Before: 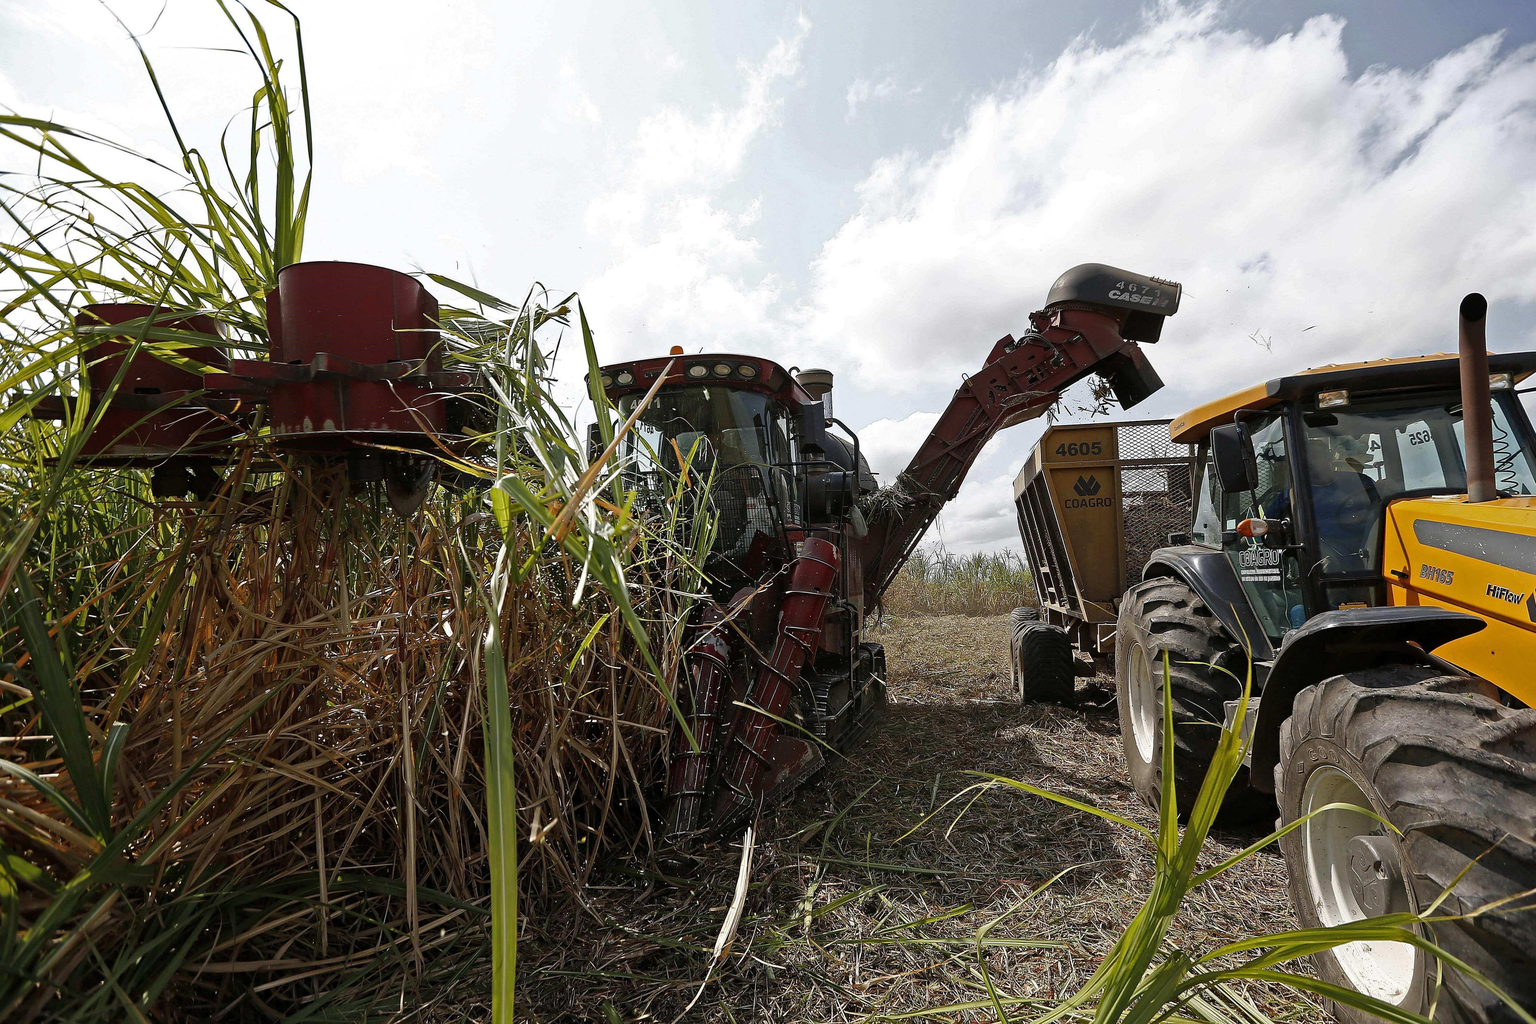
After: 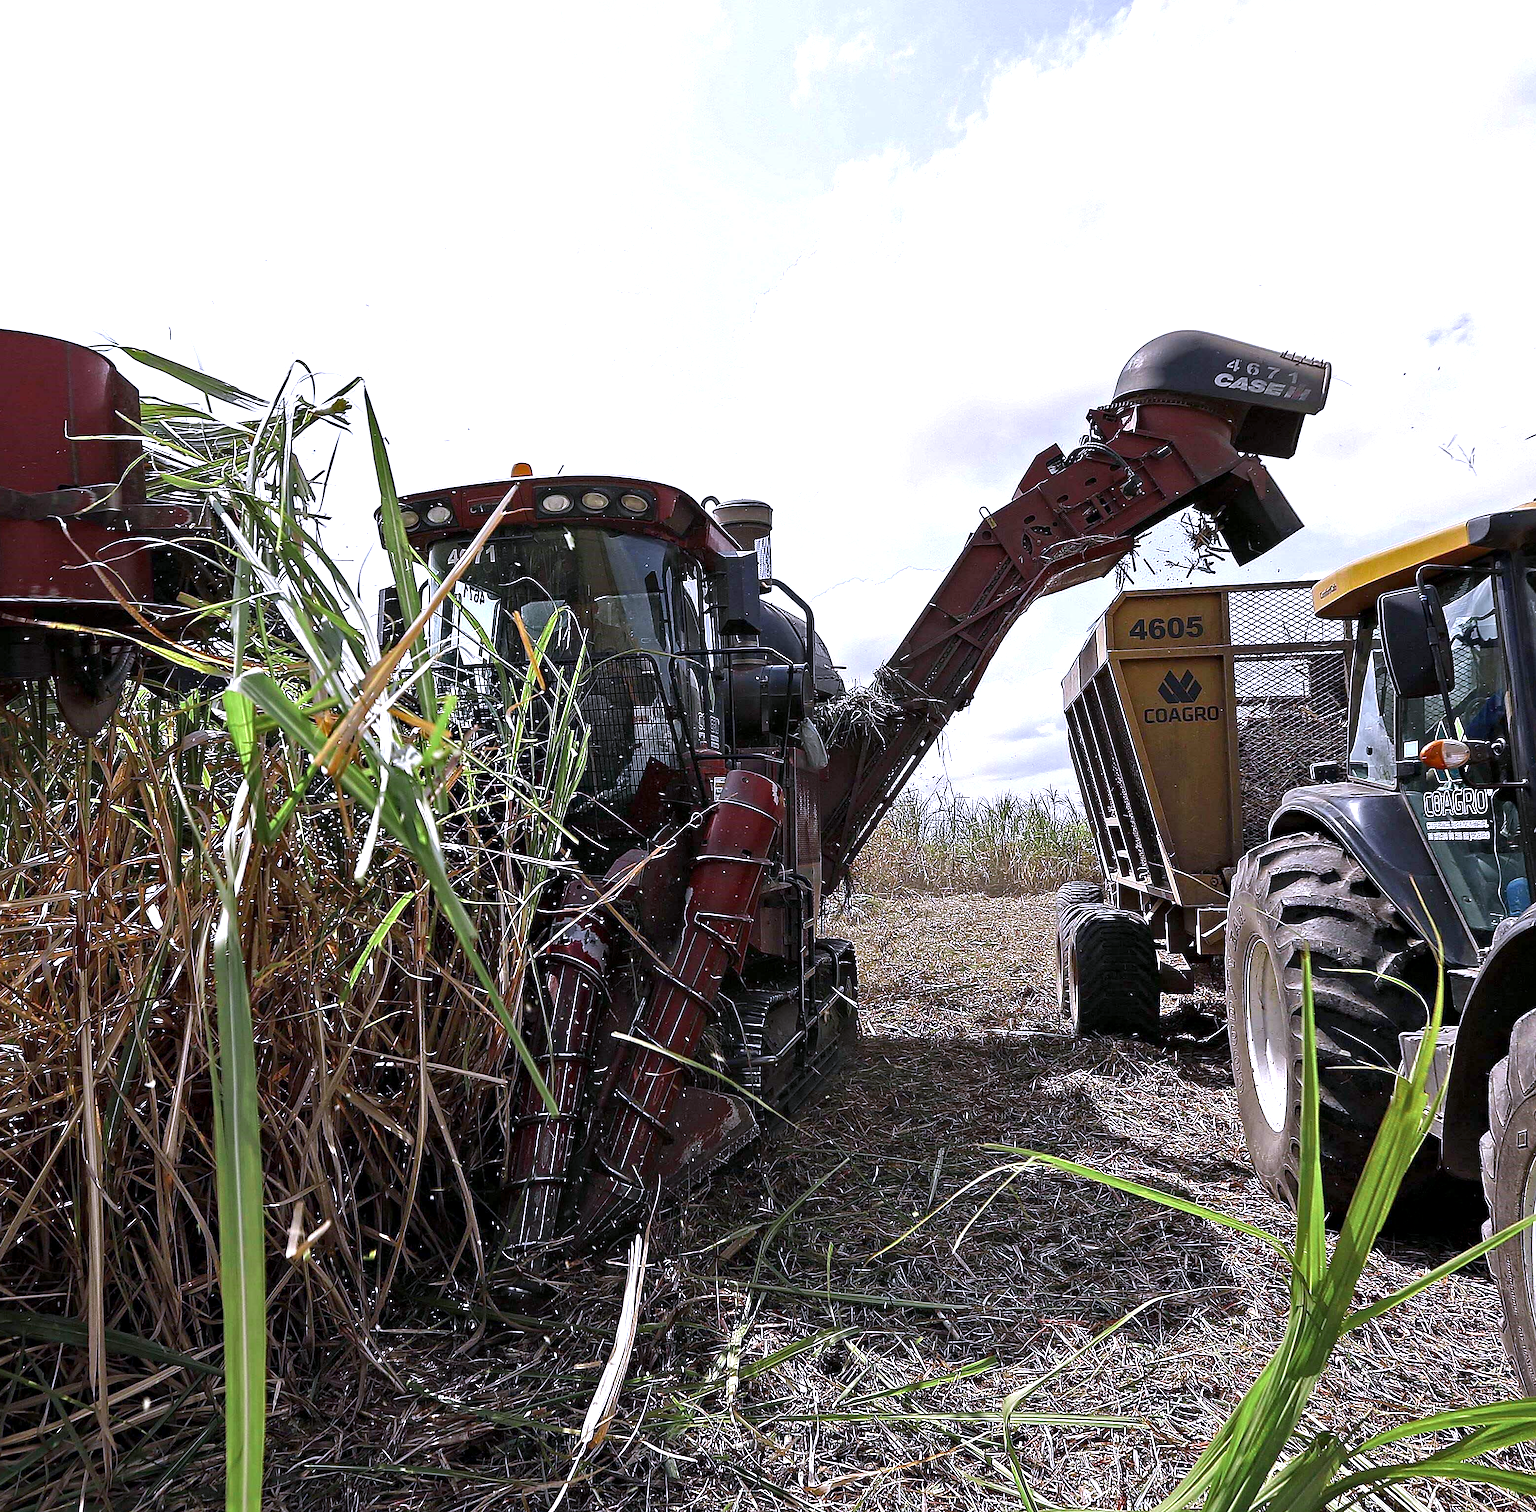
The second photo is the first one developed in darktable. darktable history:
exposure: exposure 0.493 EV, compensate highlight preservation false
crop and rotate: left 22.918%, top 5.629%, right 14.711%, bottom 2.247%
sharpen: amount 0.2
color balance rgb: perceptual saturation grading › global saturation -1%
color zones: curves: ch2 [(0, 0.5) (0.143, 0.517) (0.286, 0.571) (0.429, 0.522) (0.571, 0.5) (0.714, 0.5) (0.857, 0.5) (1, 0.5)]
contrast equalizer: octaves 7, y [[0.6 ×6], [0.55 ×6], [0 ×6], [0 ×6], [0 ×6]], mix 0.3
color calibration: output R [1.063, -0.012, -0.003, 0], output B [-0.079, 0.047, 1, 0], illuminant custom, x 0.389, y 0.387, temperature 3838.64 K
